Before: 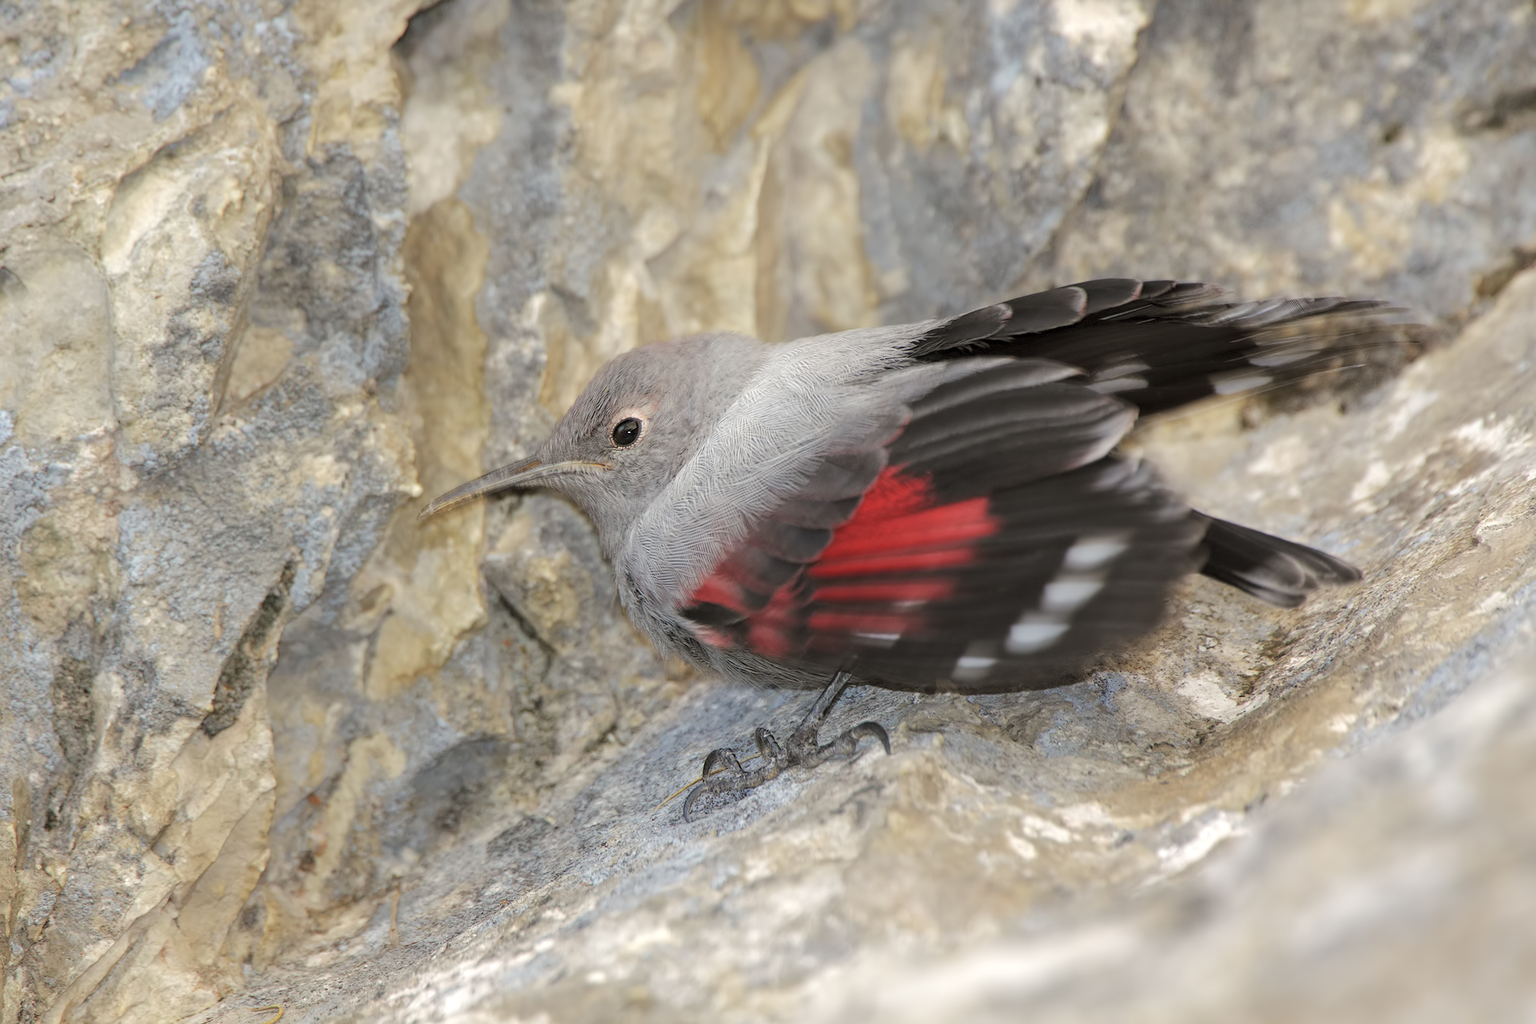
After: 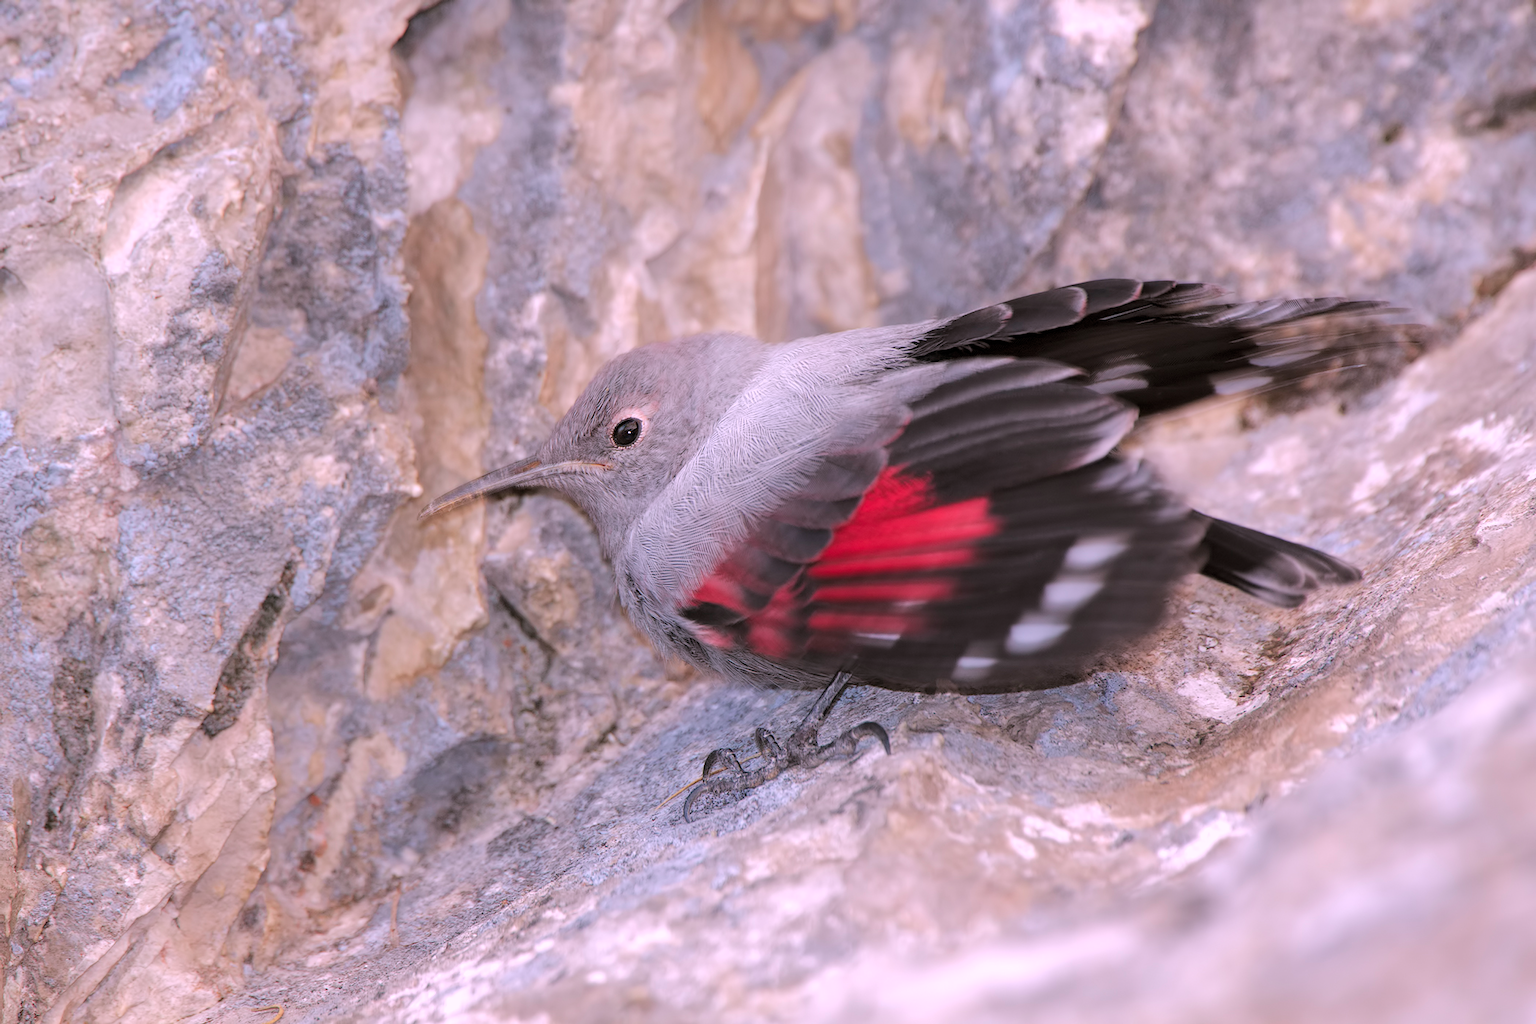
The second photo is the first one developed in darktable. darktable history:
color correction: highlights a* 16.09, highlights b* -20.18
